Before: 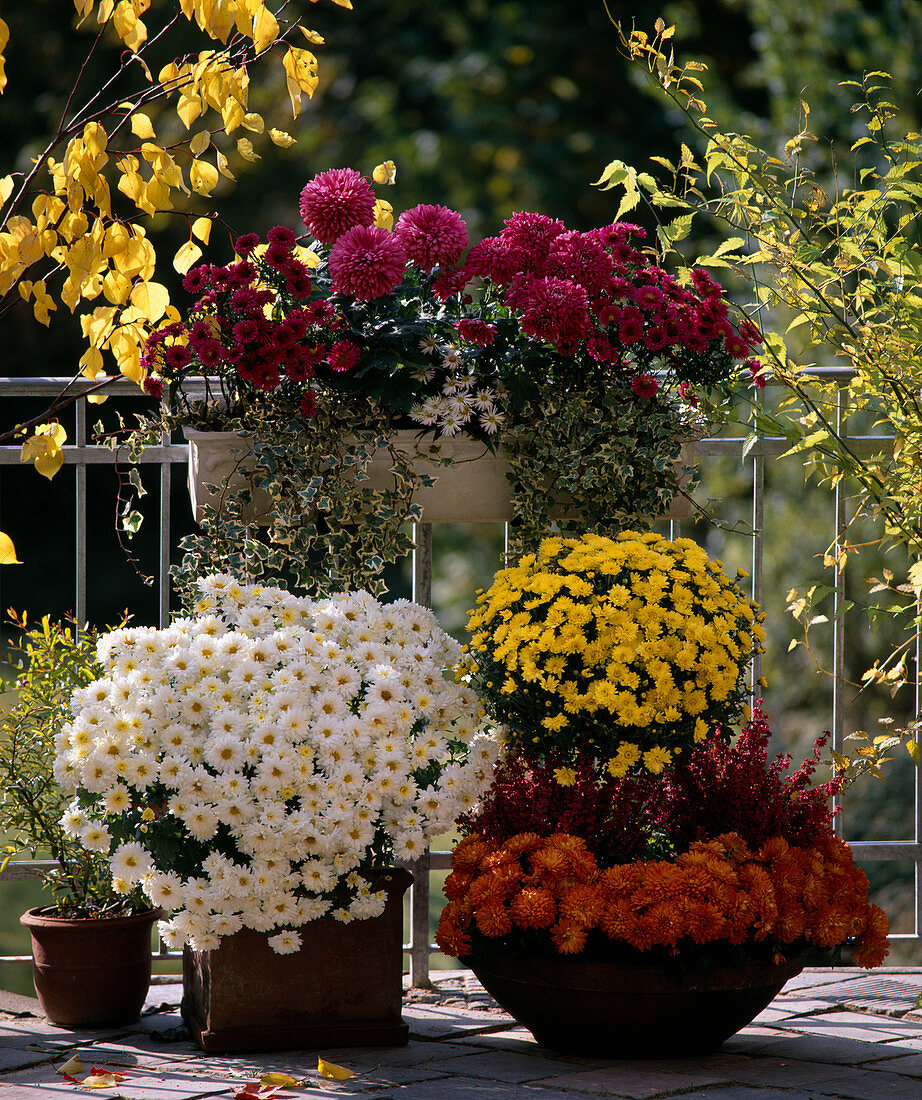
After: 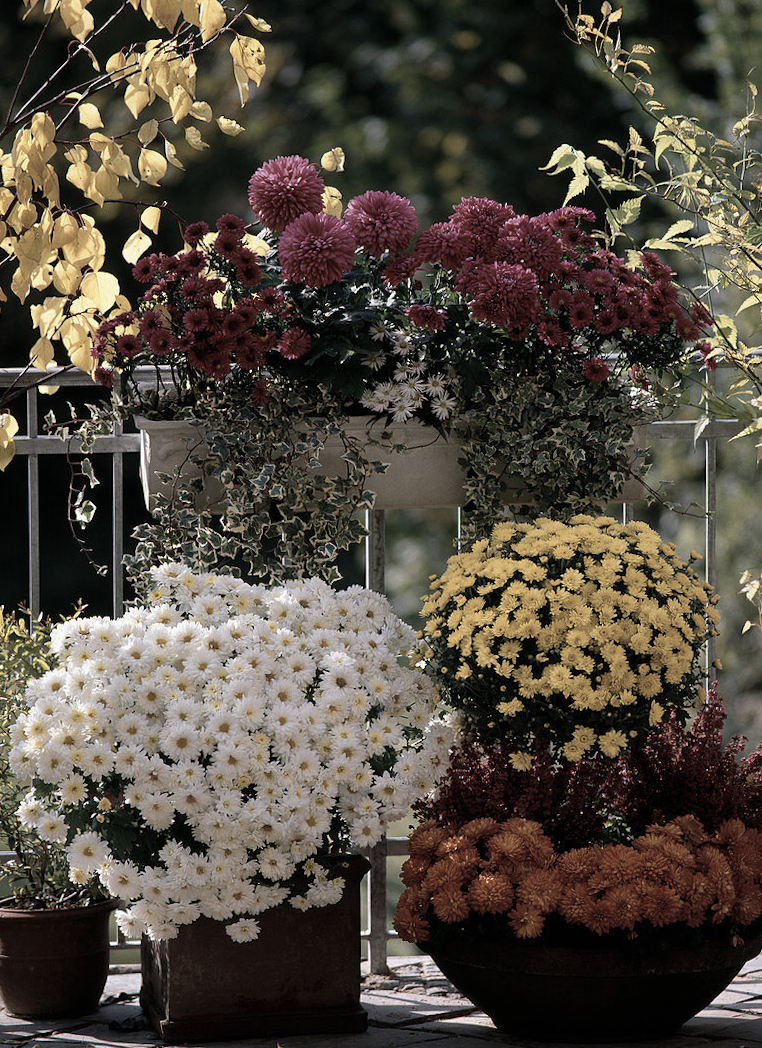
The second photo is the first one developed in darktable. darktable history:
color correction: highlights b* 0.047, saturation 0.485
crop and rotate: angle 0.703°, left 4.49%, top 0.631%, right 11.641%, bottom 2.619%
